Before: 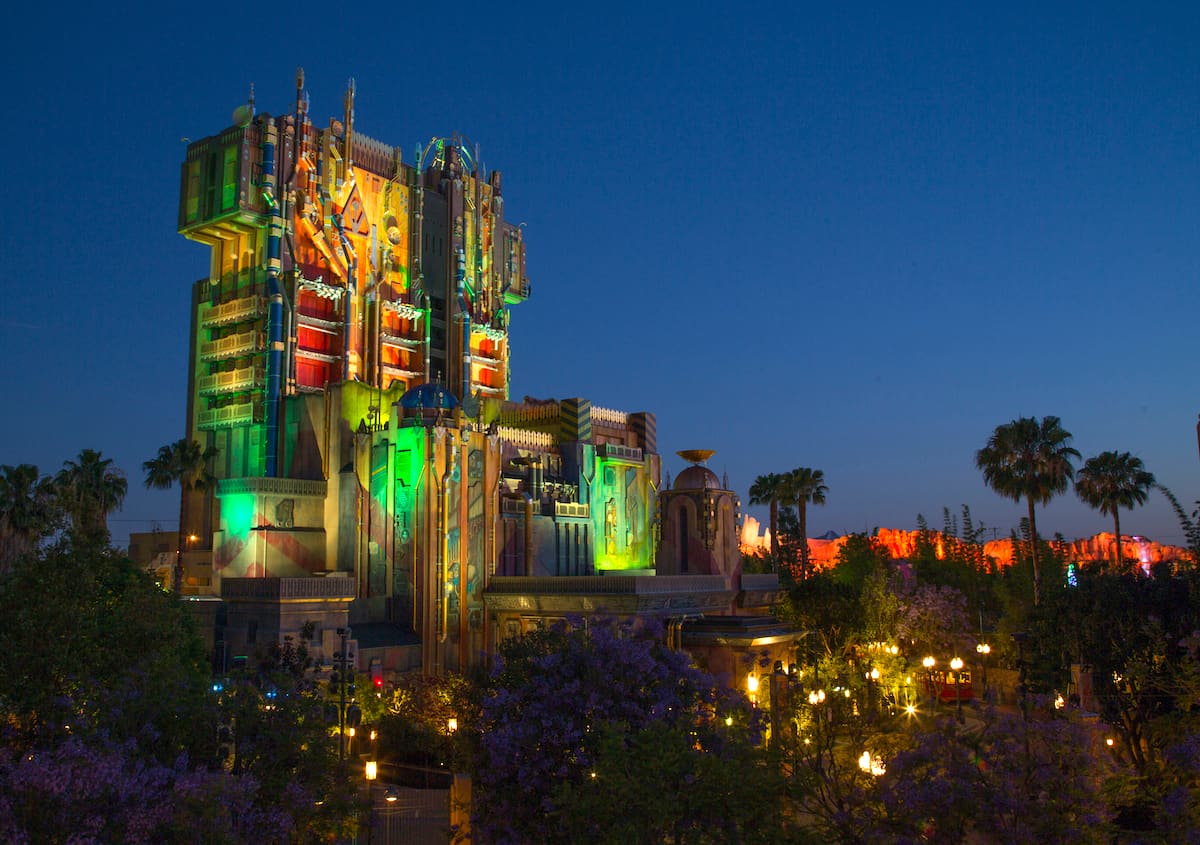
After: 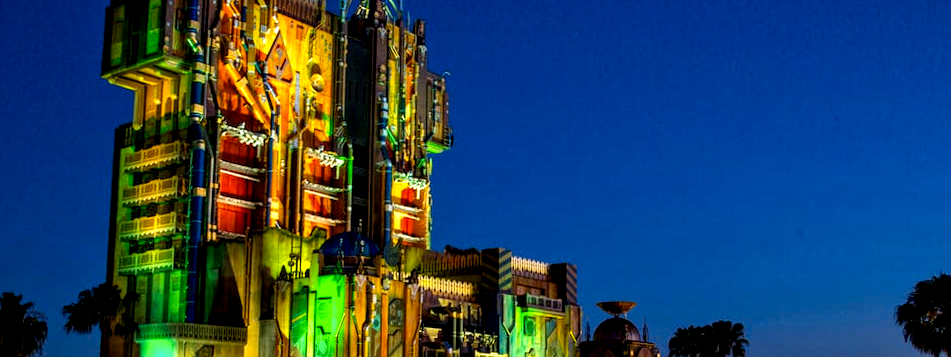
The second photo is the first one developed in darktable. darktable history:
rotate and perspective: rotation 0.8°, automatic cropping off
filmic rgb: black relative exposure -8.2 EV, white relative exposure 2.2 EV, threshold 3 EV, hardness 7.11, latitude 85.74%, contrast 1.696, highlights saturation mix -4%, shadows ↔ highlights balance -2.69%, preserve chrominance no, color science v5 (2021), contrast in shadows safe, contrast in highlights safe, enable highlight reconstruction true
tone equalizer: -8 EV 0.25 EV, -7 EV 0.417 EV, -6 EV 0.417 EV, -5 EV 0.25 EV, -3 EV -0.25 EV, -2 EV -0.417 EV, -1 EV -0.417 EV, +0 EV -0.25 EV, edges refinement/feathering 500, mask exposure compensation -1.57 EV, preserve details guided filter
color balance: on, module defaults
local contrast: highlights 40%, shadows 60%, detail 136%, midtone range 0.514
crop: left 7.036%, top 18.398%, right 14.379%, bottom 40.043%
color contrast: green-magenta contrast 0.8, blue-yellow contrast 1.1, unbound 0
